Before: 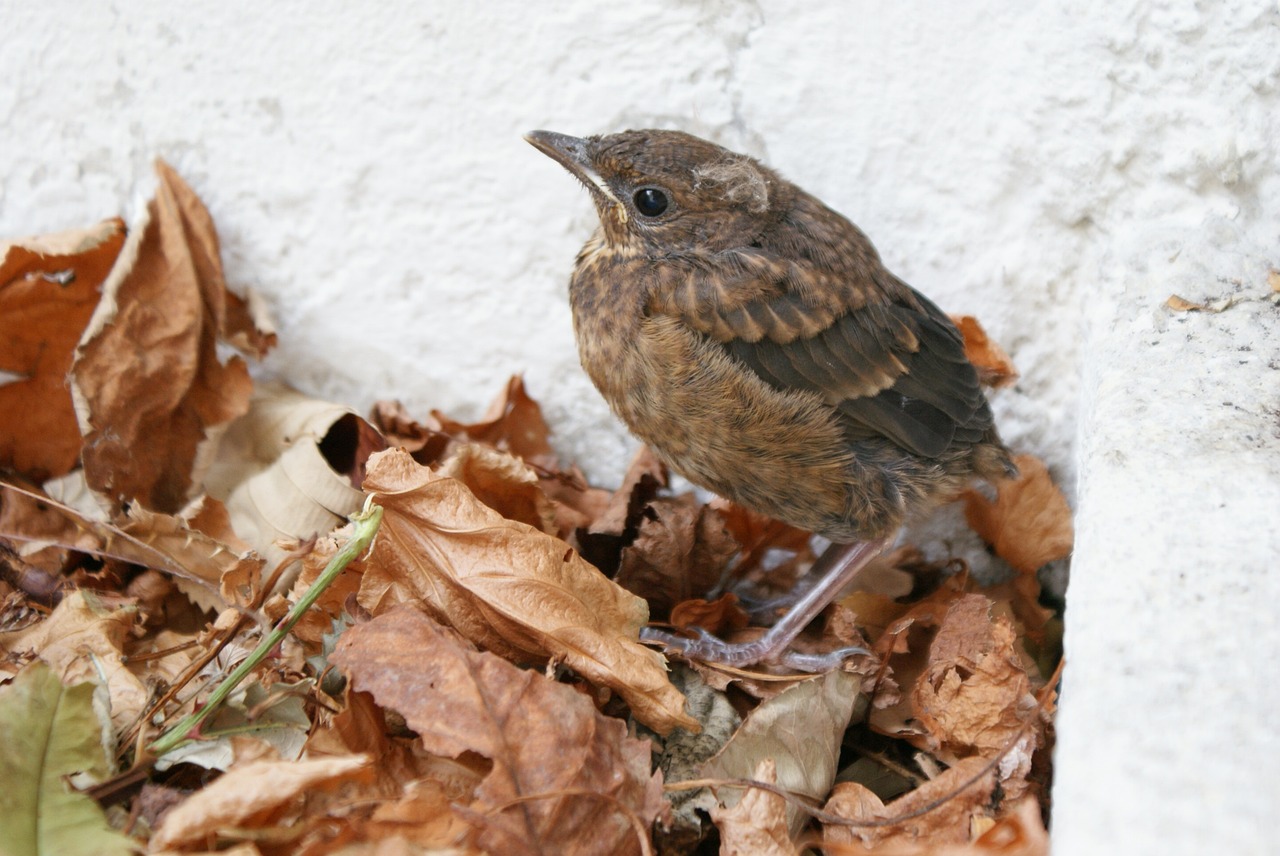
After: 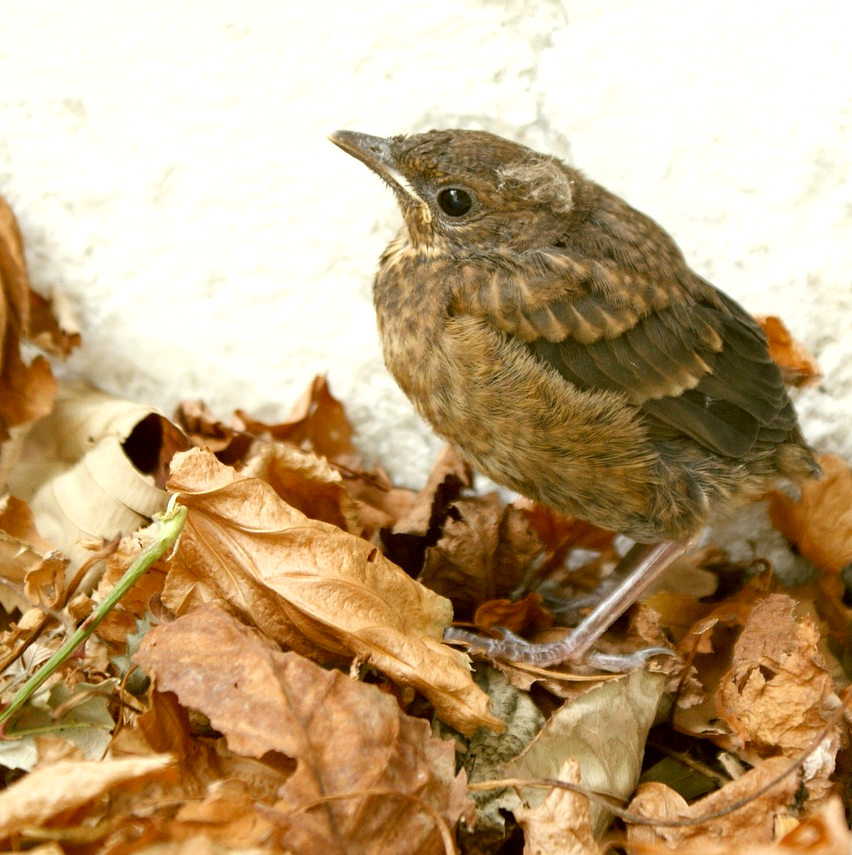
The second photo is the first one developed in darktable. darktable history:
color correction: highlights a* -1.6, highlights b* 10.12, shadows a* 0.606, shadows b* 19.82
exposure: black level correction 0.003, exposure 0.391 EV, compensate highlight preservation false
crop and rotate: left 15.314%, right 18.05%
